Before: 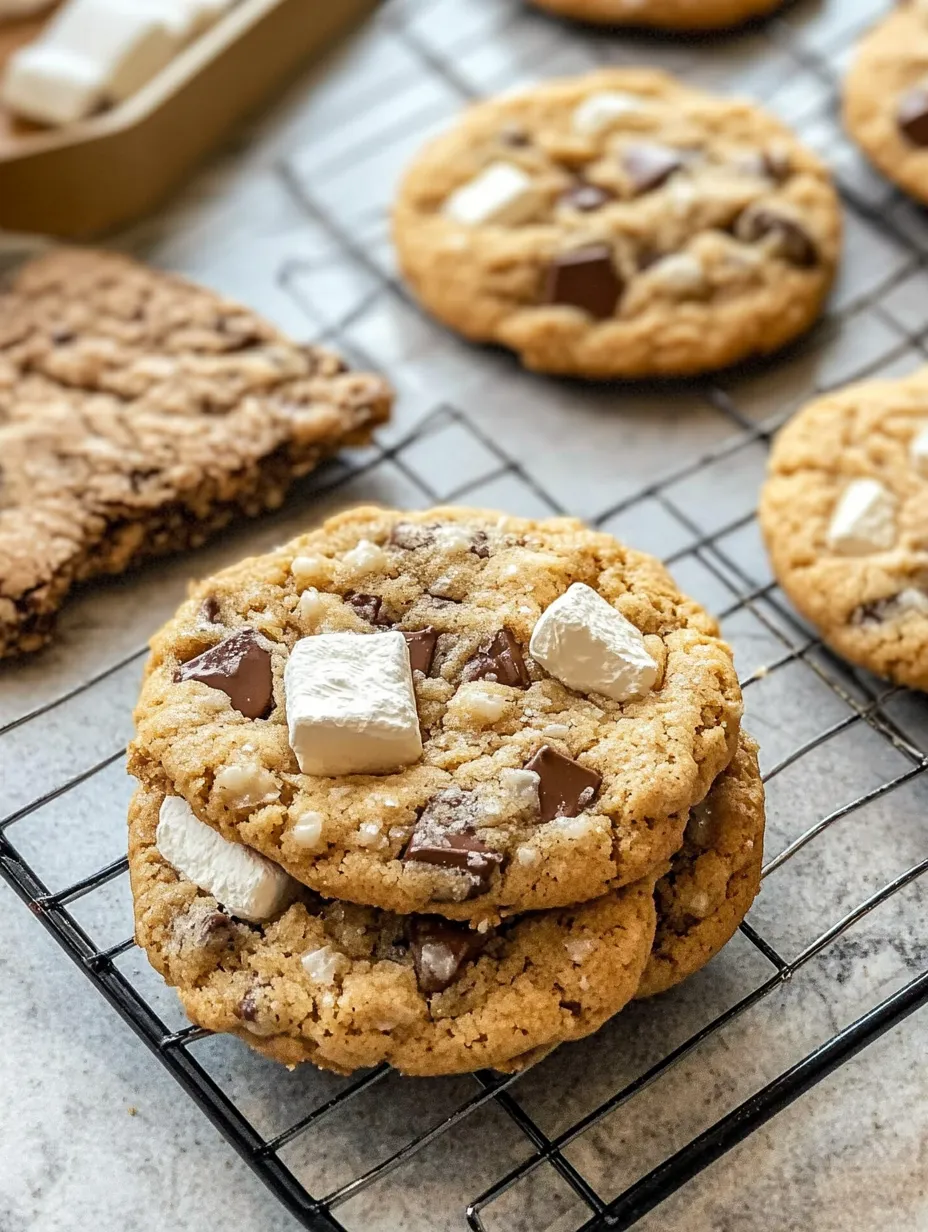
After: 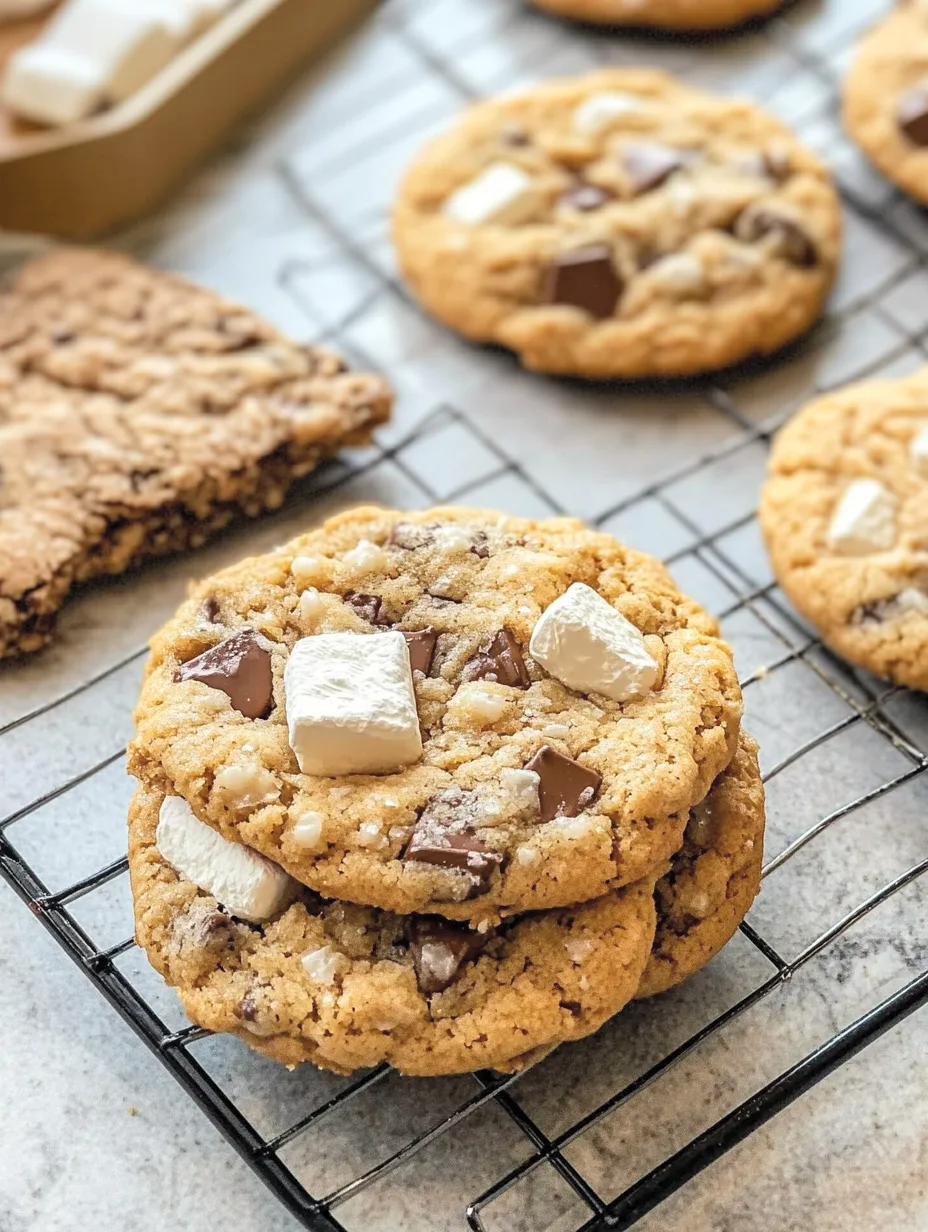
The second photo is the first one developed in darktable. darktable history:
contrast brightness saturation: brightness 0.148
